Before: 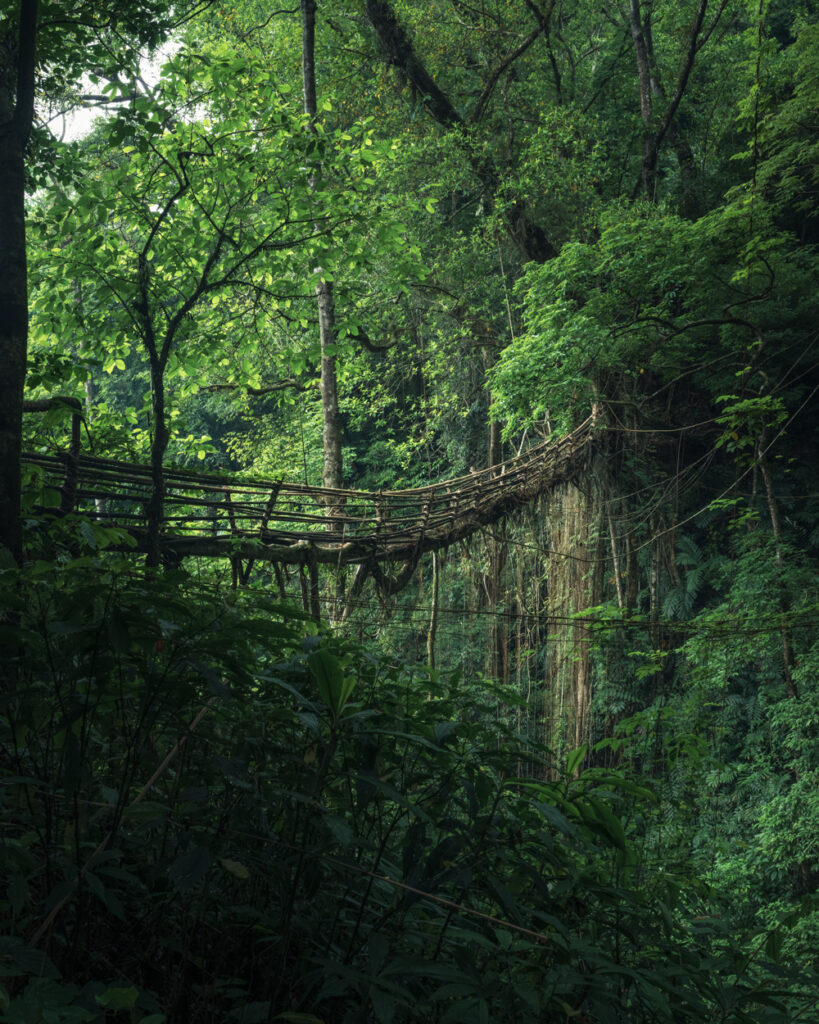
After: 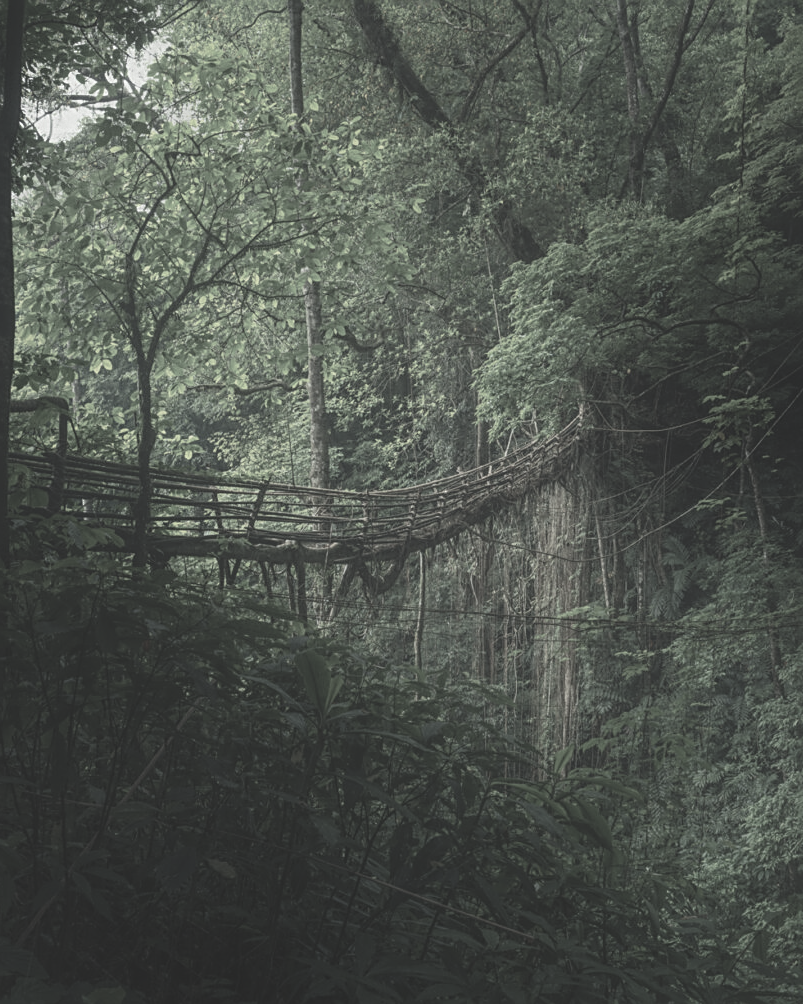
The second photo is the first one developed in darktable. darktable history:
crop: left 1.633%, right 0.267%, bottom 1.861%
contrast brightness saturation: contrast -0.241, saturation -0.437
local contrast: on, module defaults
contrast equalizer: octaves 7, y [[0.6 ×6], [0.55 ×6], [0 ×6], [0 ×6], [0 ×6]], mix -0.996
color balance rgb: highlights gain › luminance 9.87%, global offset › luminance 0.488%, perceptual saturation grading › global saturation -28.988%, perceptual saturation grading › highlights -20.799%, perceptual saturation grading › mid-tones -23.557%, perceptual saturation grading › shadows -23.24%
levels: levels [0, 0.476, 0.951]
sharpen: on, module defaults
